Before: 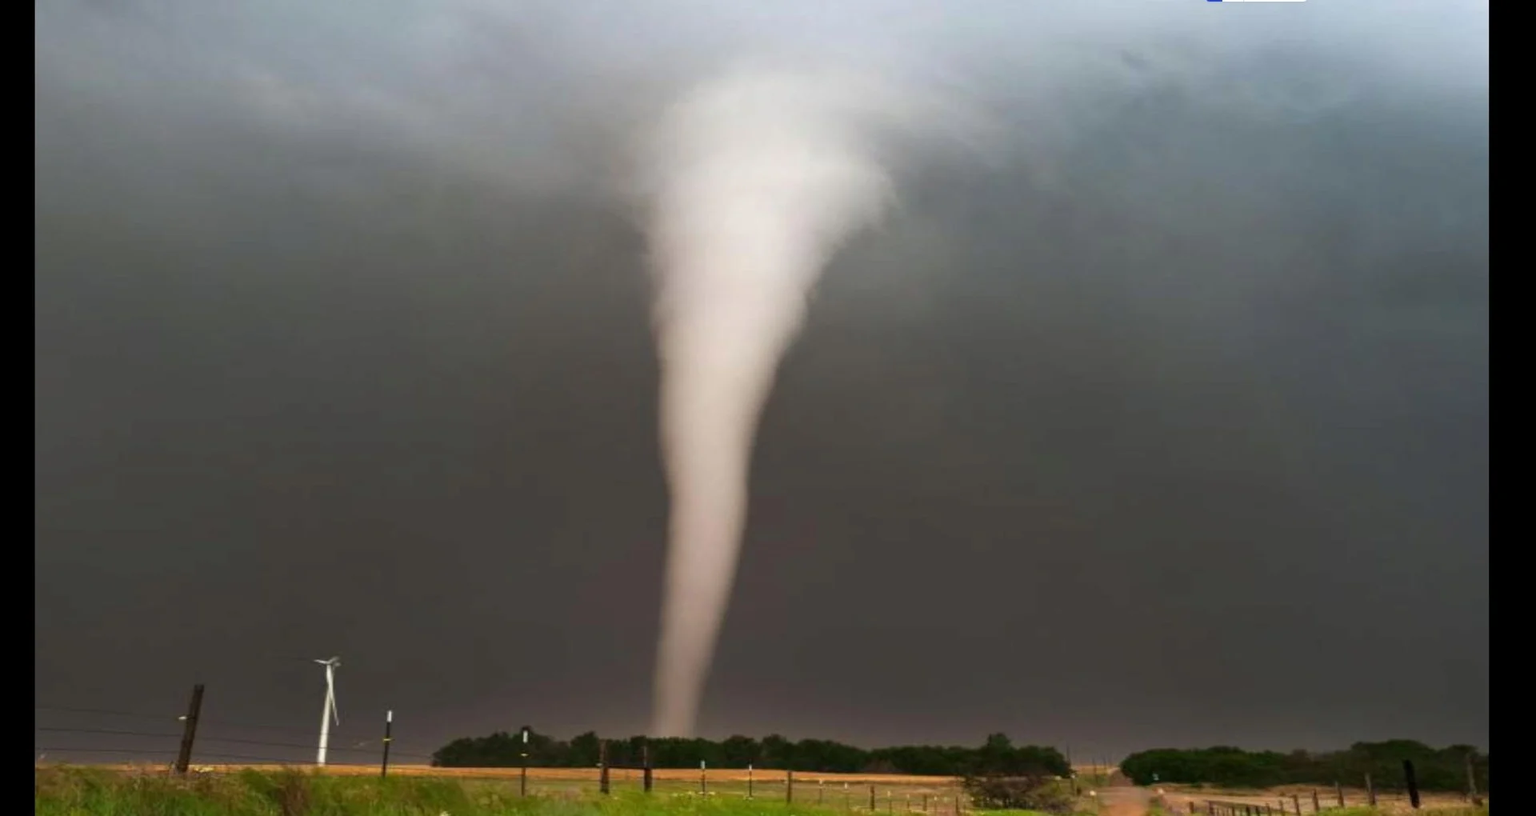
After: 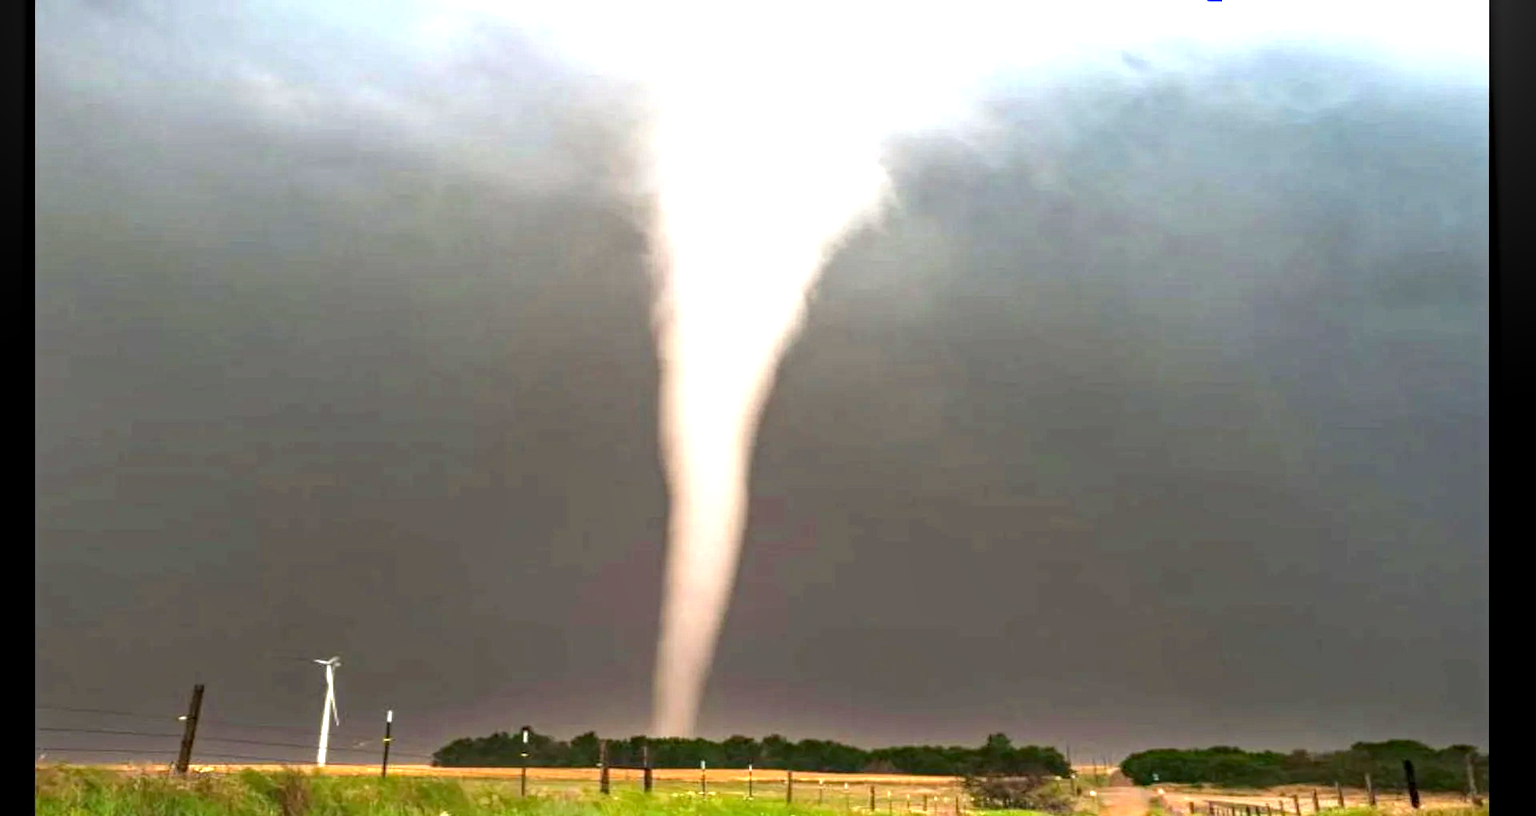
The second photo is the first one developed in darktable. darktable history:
exposure: black level correction 0, exposure 1.379 EV, compensate exposure bias true, compensate highlight preservation false
haze removal: compatibility mode true, adaptive false
local contrast: on, module defaults
